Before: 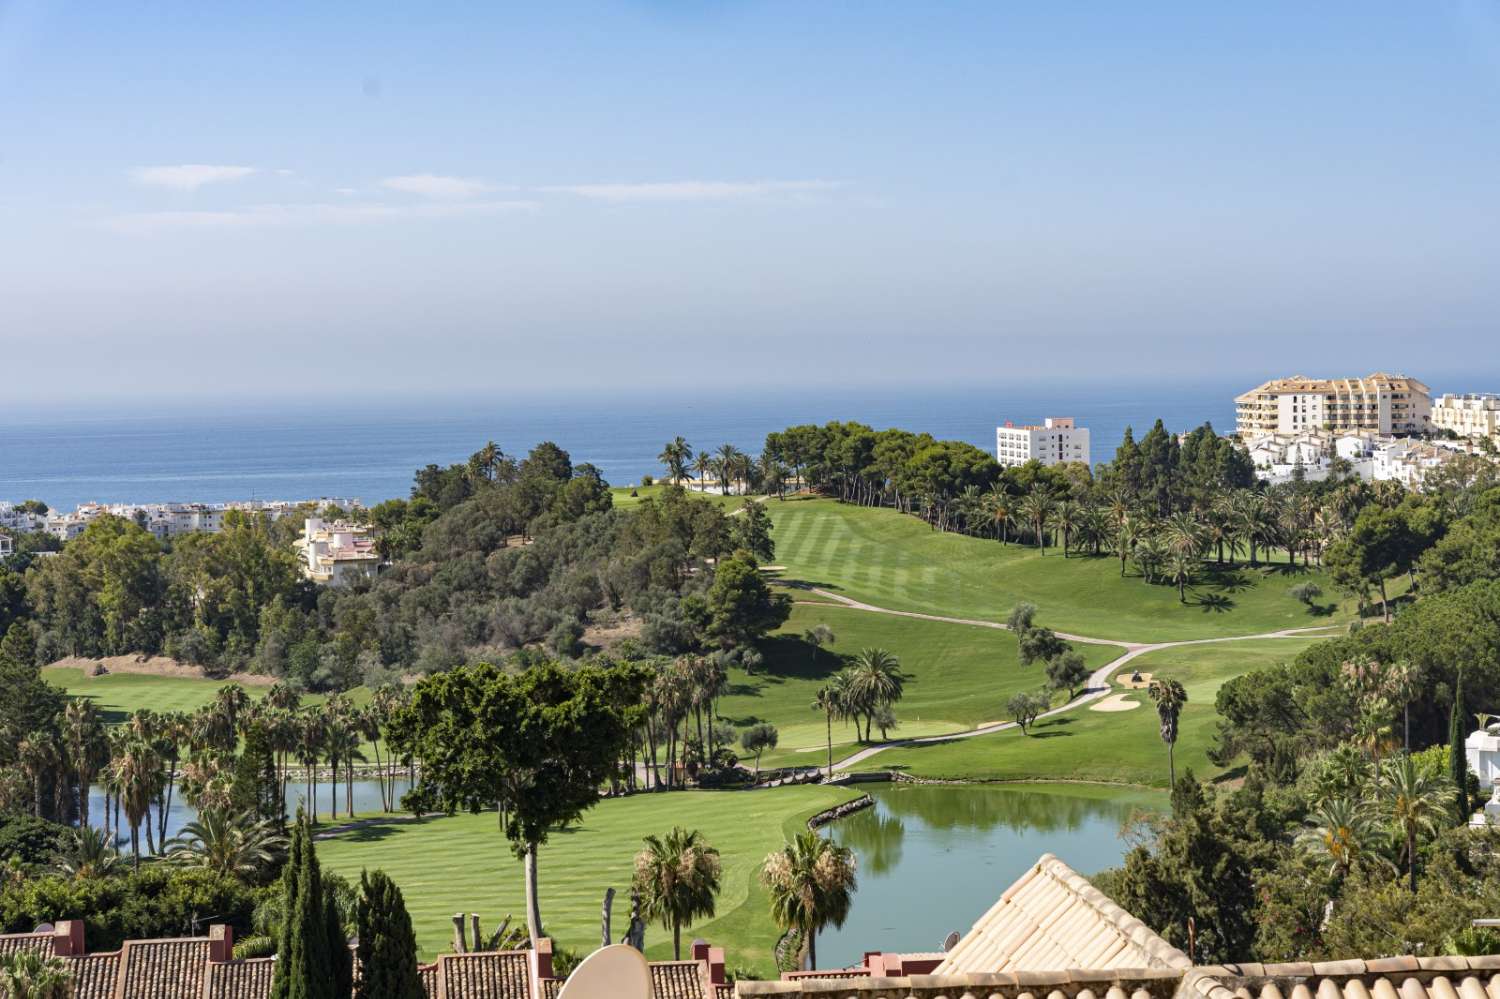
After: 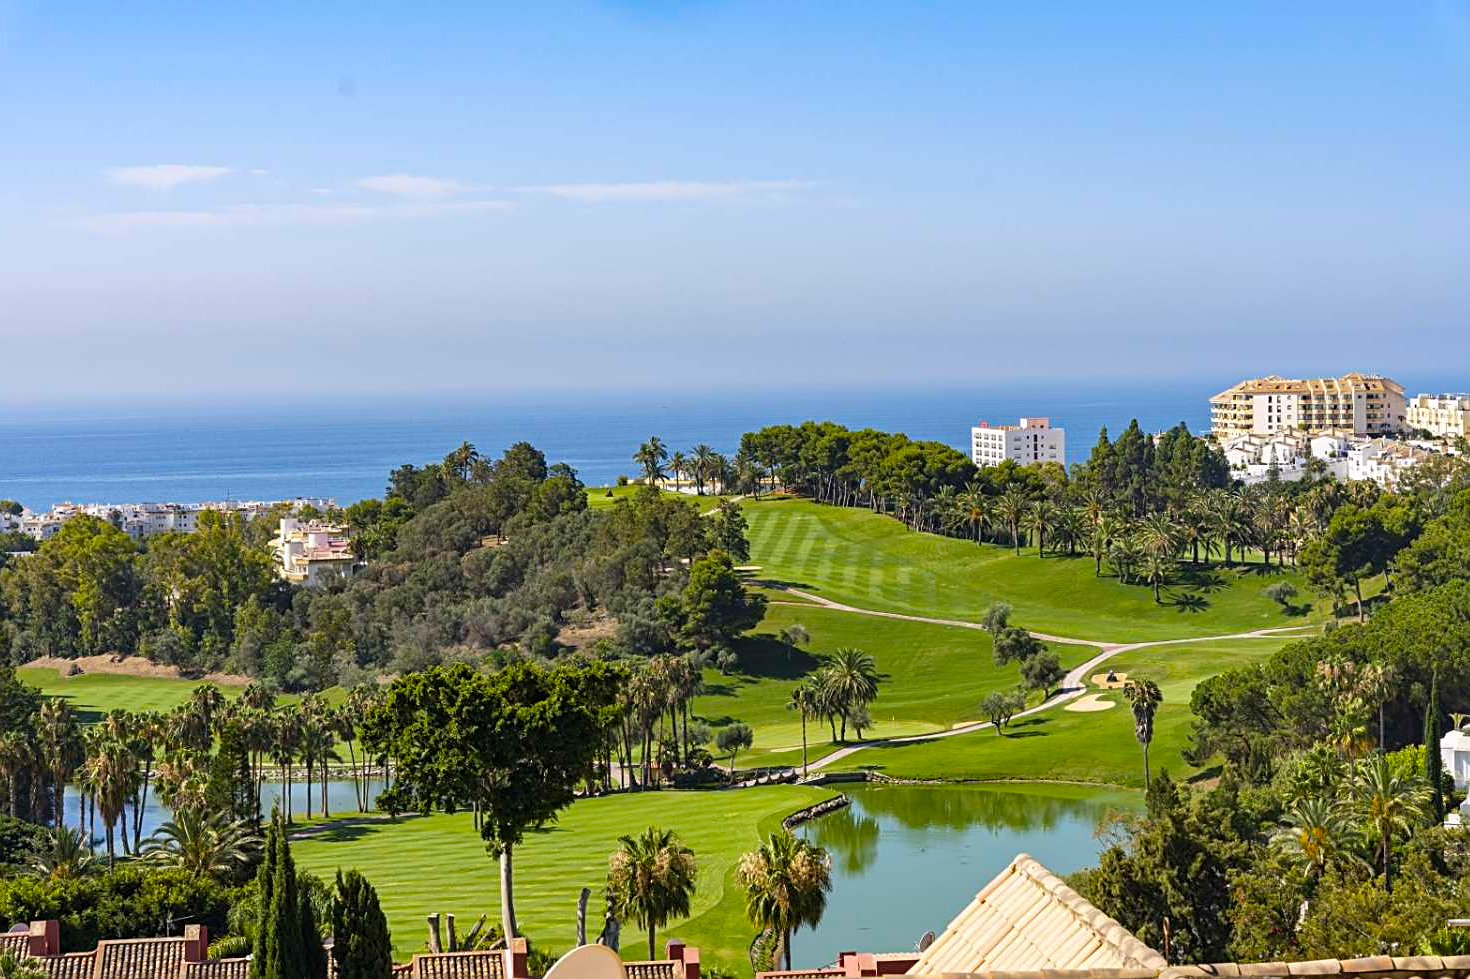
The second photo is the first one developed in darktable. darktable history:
sharpen: on, module defaults
crop: left 1.69%, right 0.28%, bottom 1.942%
color balance rgb: highlights gain › chroma 0.152%, highlights gain › hue 332.7°, perceptual saturation grading › global saturation 25.43%, global vibrance 32.294%
